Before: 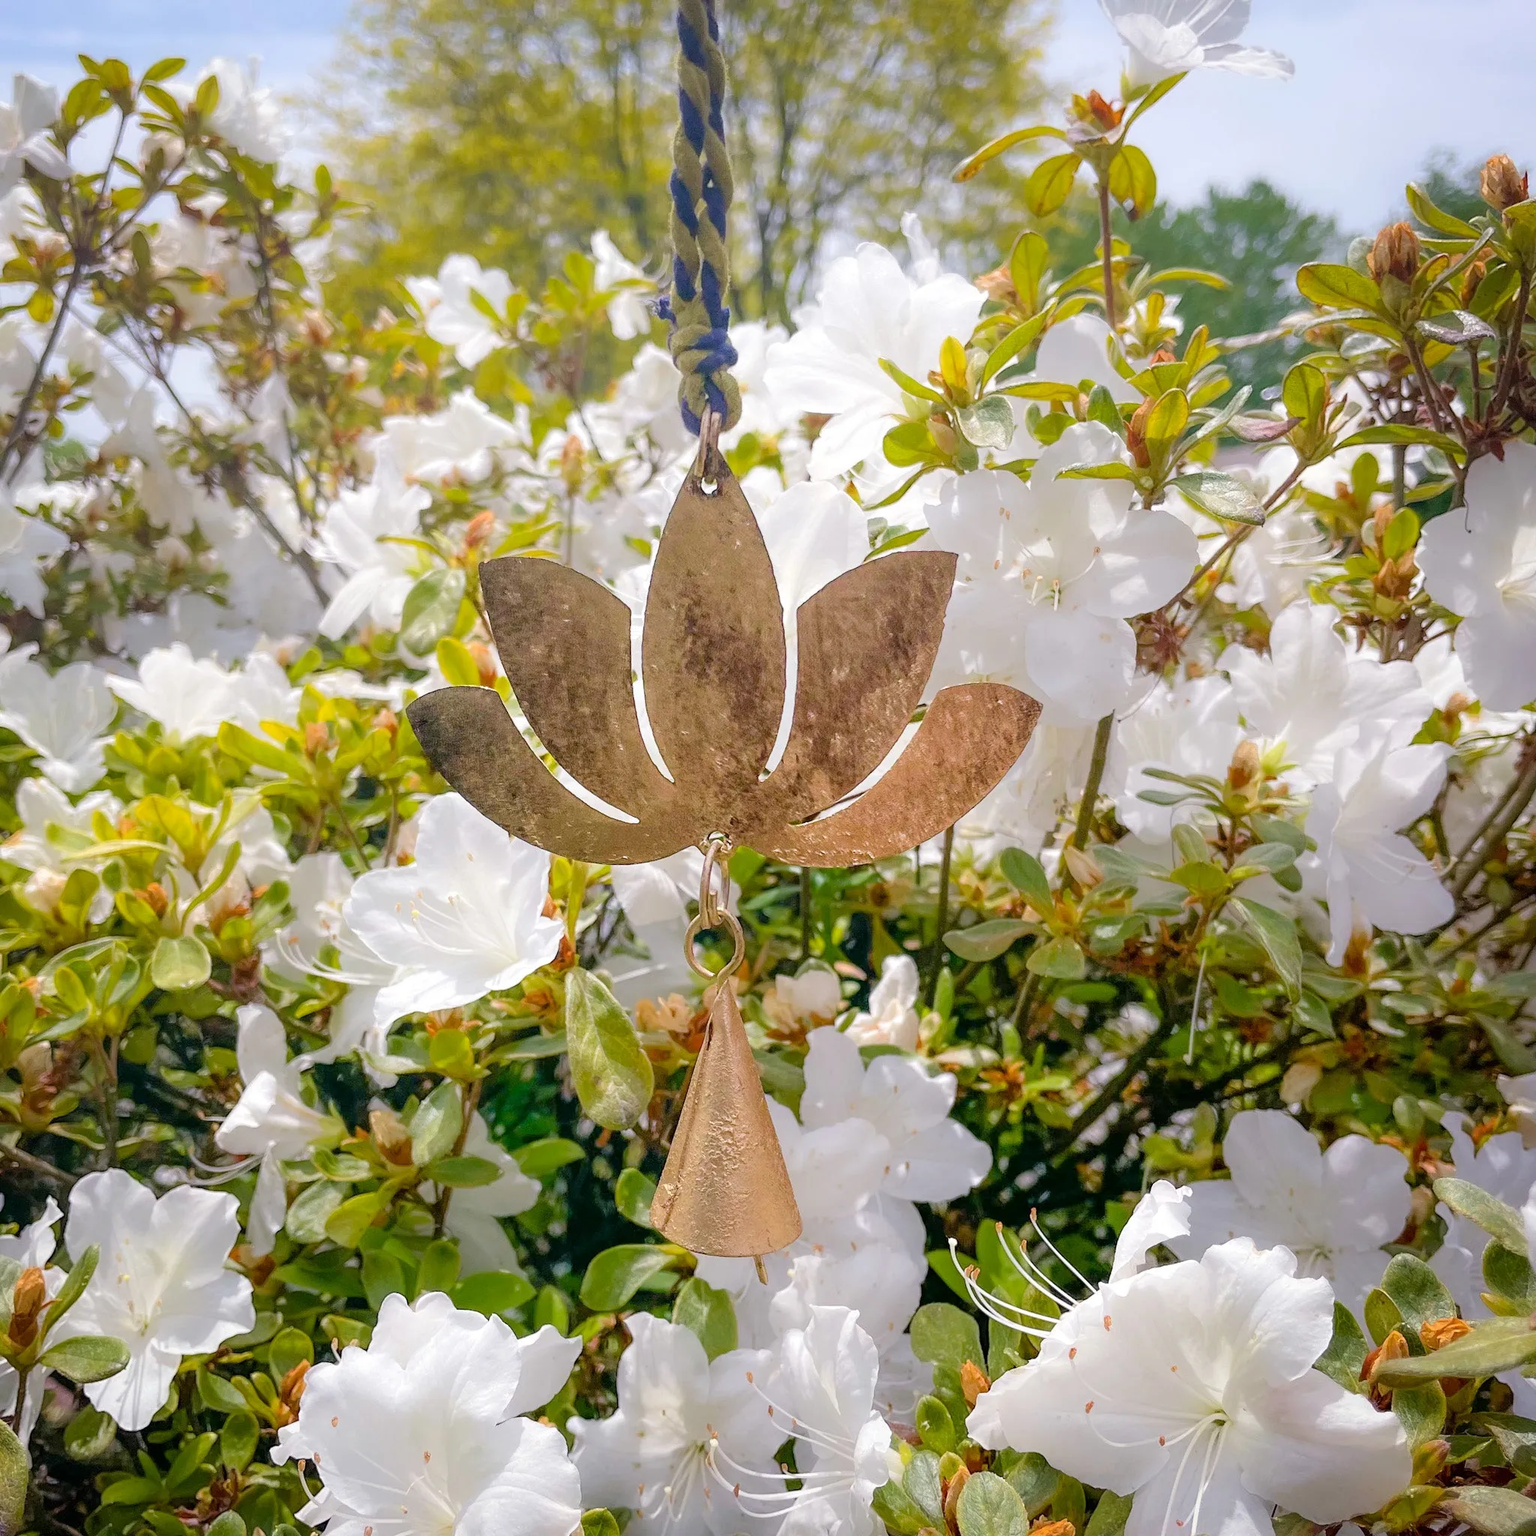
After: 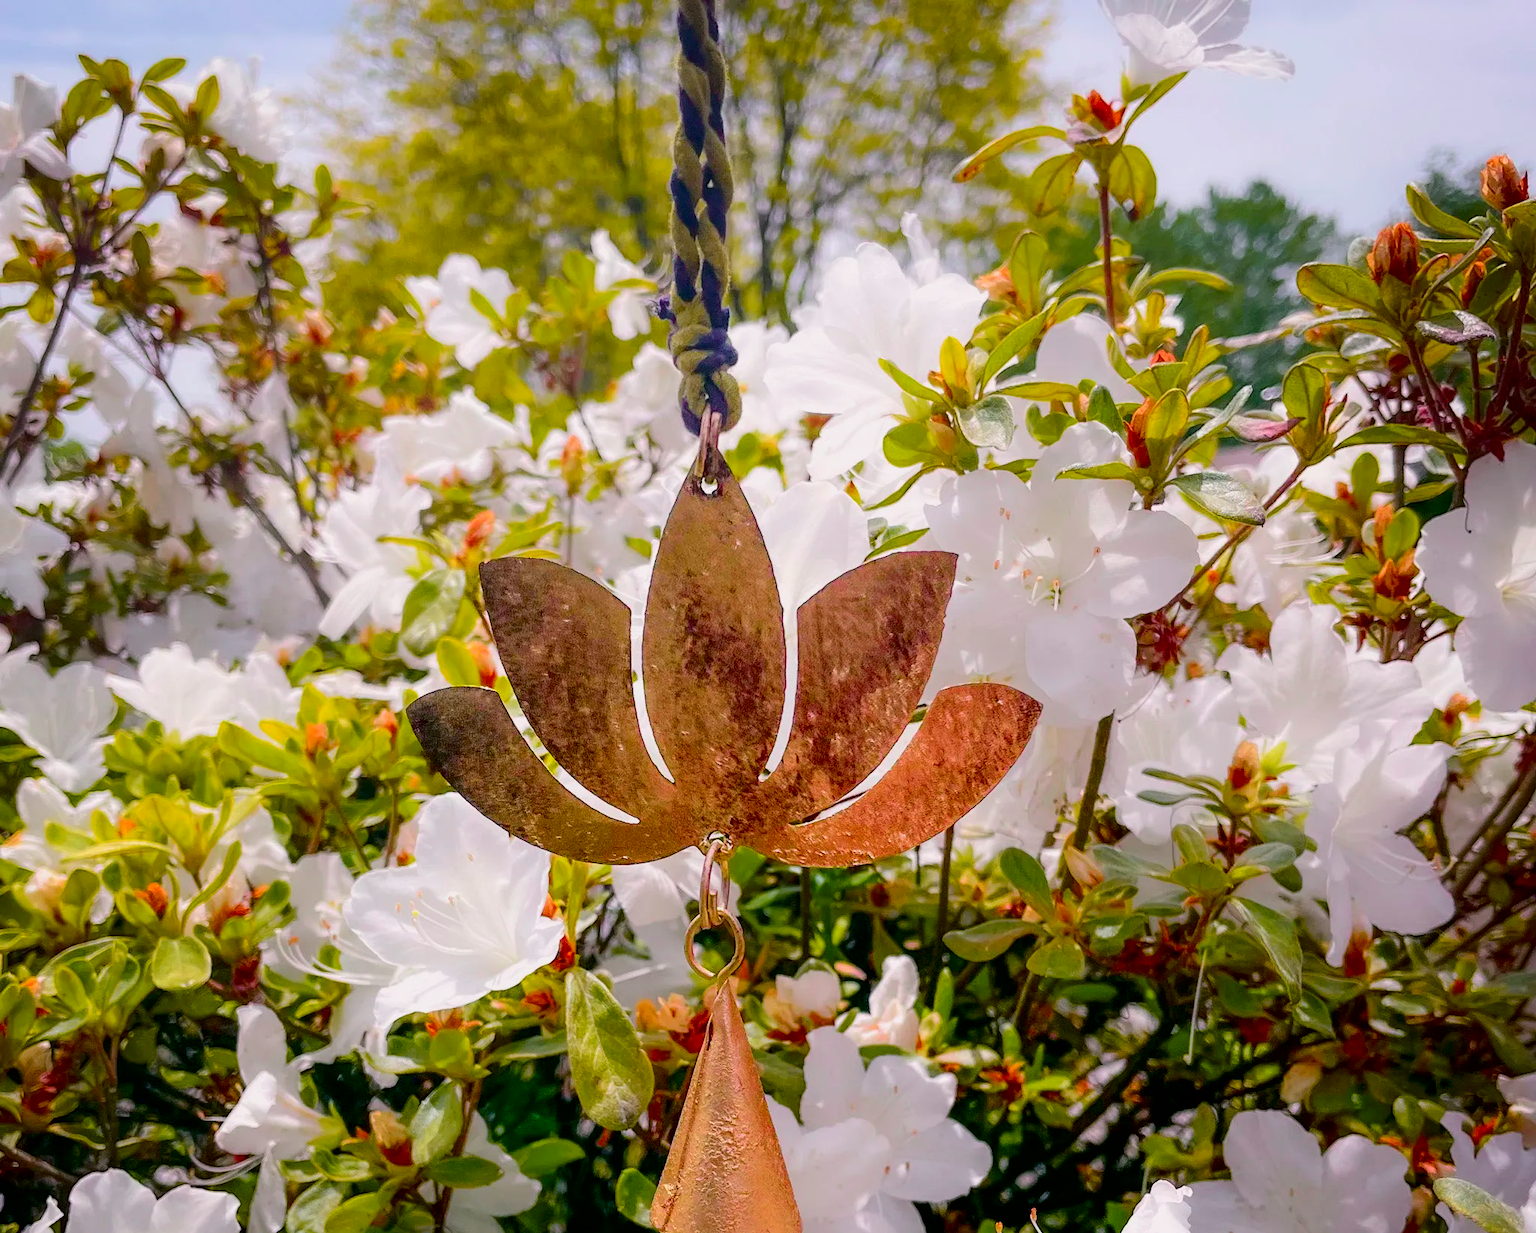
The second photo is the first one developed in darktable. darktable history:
tone curve: curves: ch0 [(0, 0) (0.106, 0.026) (0.275, 0.155) (0.392, 0.314) (0.513, 0.481) (0.657, 0.667) (1, 1)]; ch1 [(0, 0) (0.5, 0.511) (0.536, 0.579) (0.587, 0.69) (1, 1)]; ch2 [(0, 0) (0.5, 0.5) (0.55, 0.552) (0.625, 0.699) (1, 1)], color space Lab, independent channels, preserve colors none
crop: bottom 19.644%
exposure: black level correction 0.006, exposure -0.226 EV, compensate highlight preservation false
